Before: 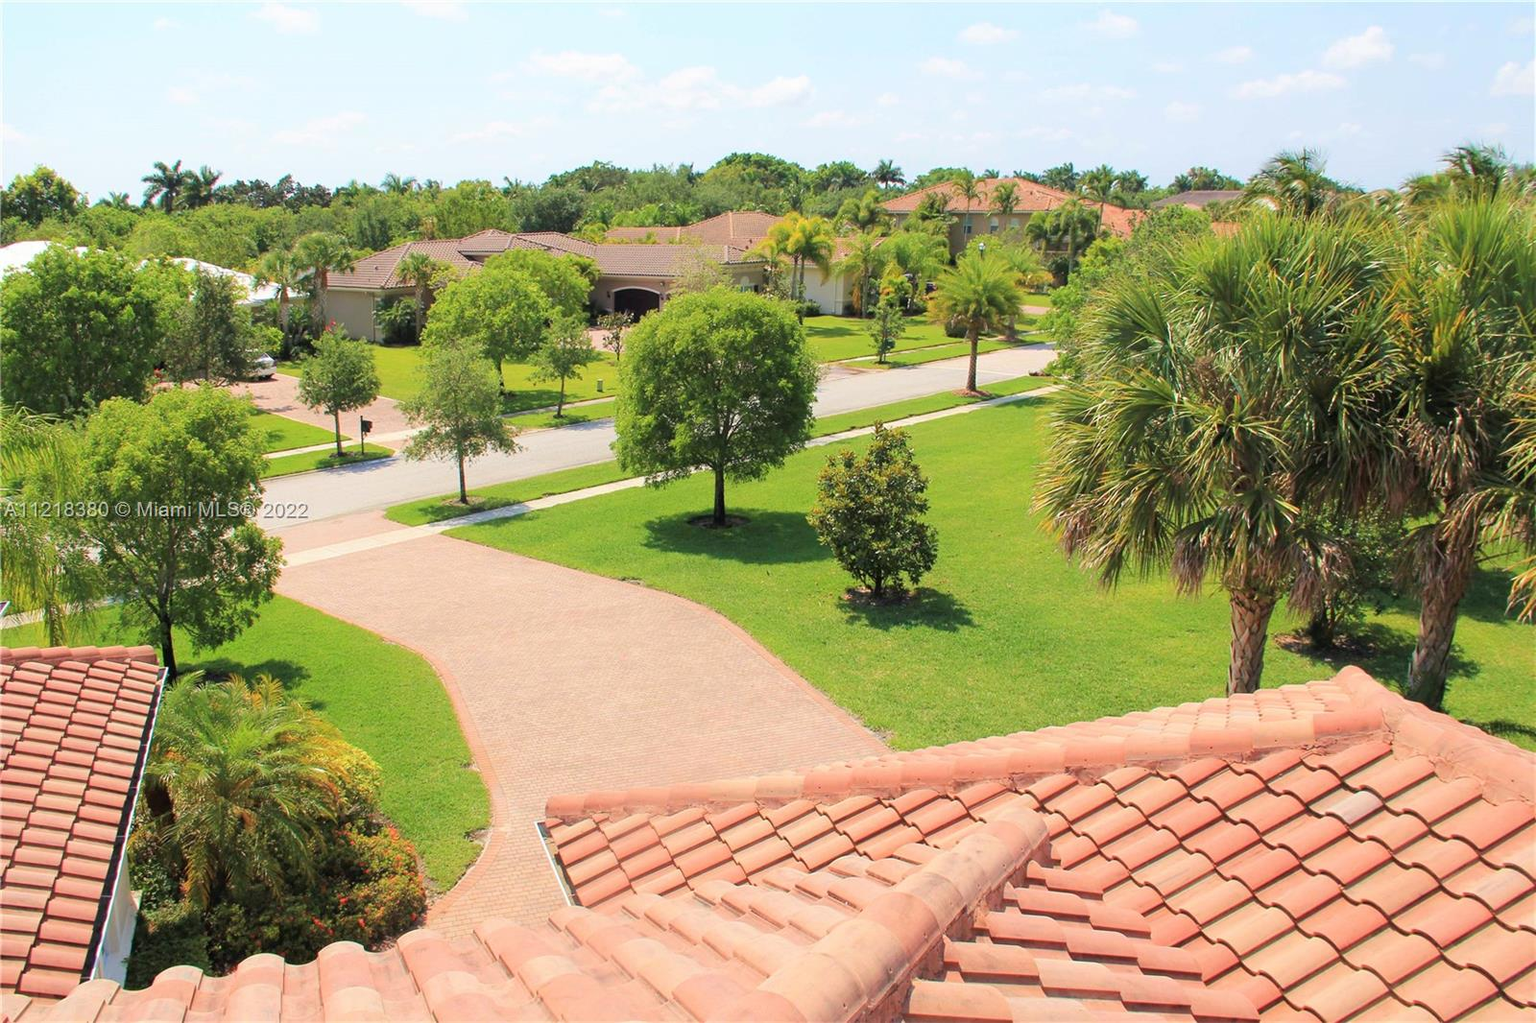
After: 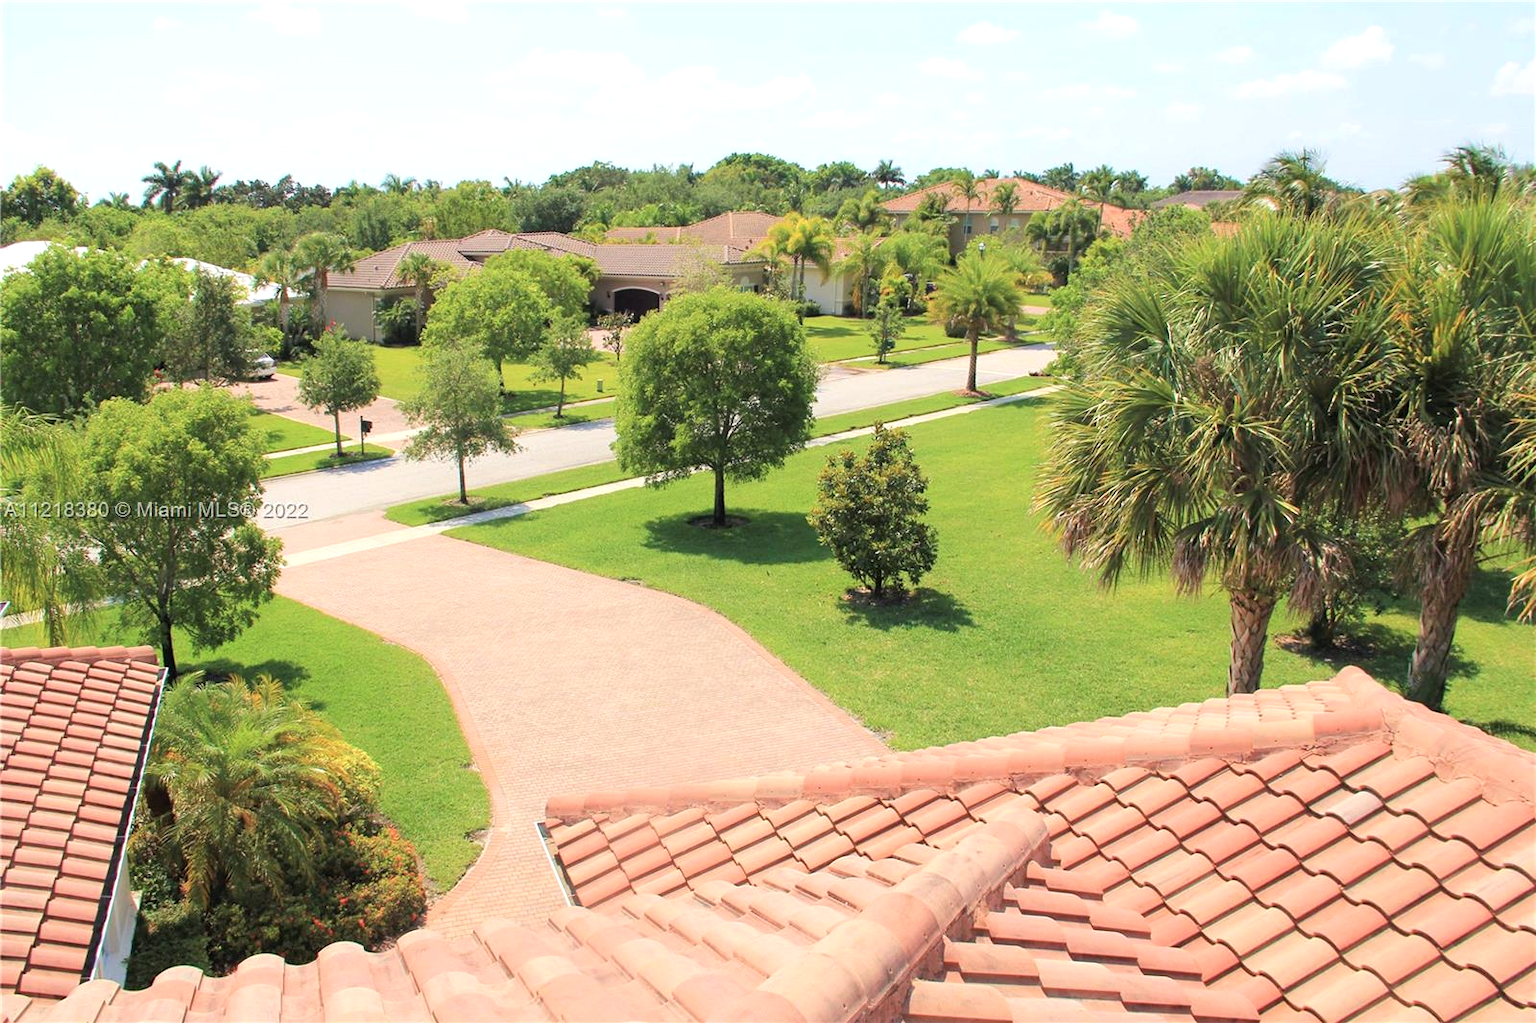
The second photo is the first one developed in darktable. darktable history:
exposure: exposure 0.236 EV, compensate highlight preservation false
contrast brightness saturation: saturation -0.1
